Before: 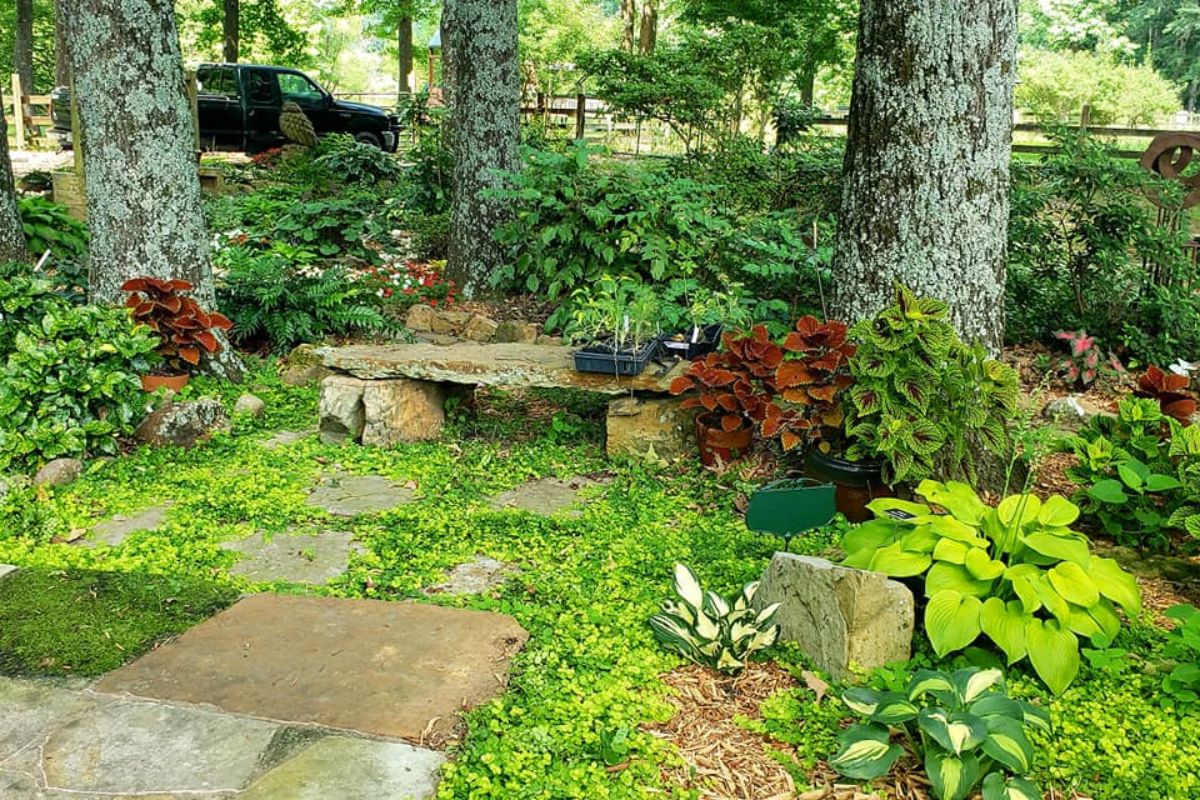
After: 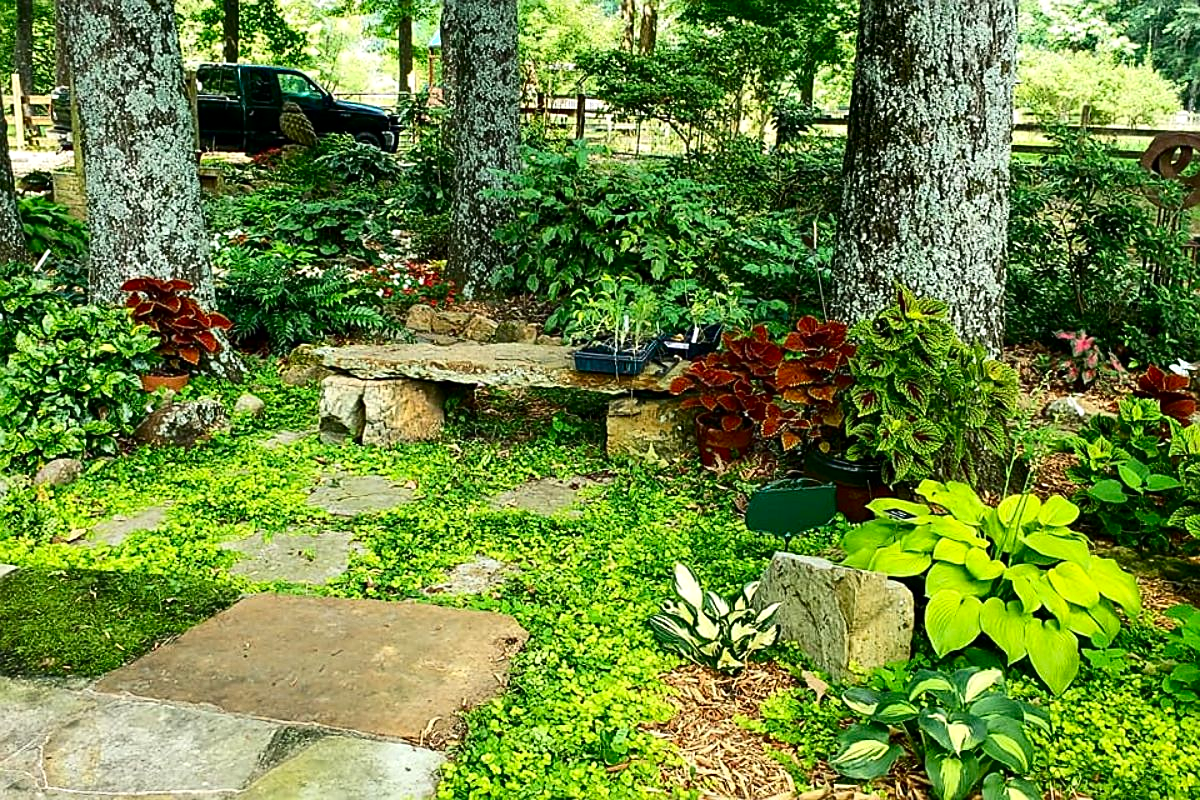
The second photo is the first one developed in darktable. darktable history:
exposure: exposure 0.134 EV, compensate highlight preservation false
contrast brightness saturation: contrast 0.197, brightness -0.104, saturation 0.102
sharpen: on, module defaults
color zones: curves: ch0 [(0.25, 0.5) (0.423, 0.5) (0.443, 0.5) (0.521, 0.756) (0.568, 0.5) (0.576, 0.5) (0.75, 0.5)]; ch1 [(0.25, 0.5) (0.423, 0.5) (0.443, 0.5) (0.539, 0.873) (0.624, 0.565) (0.631, 0.5) (0.75, 0.5)], mix 22.28%
